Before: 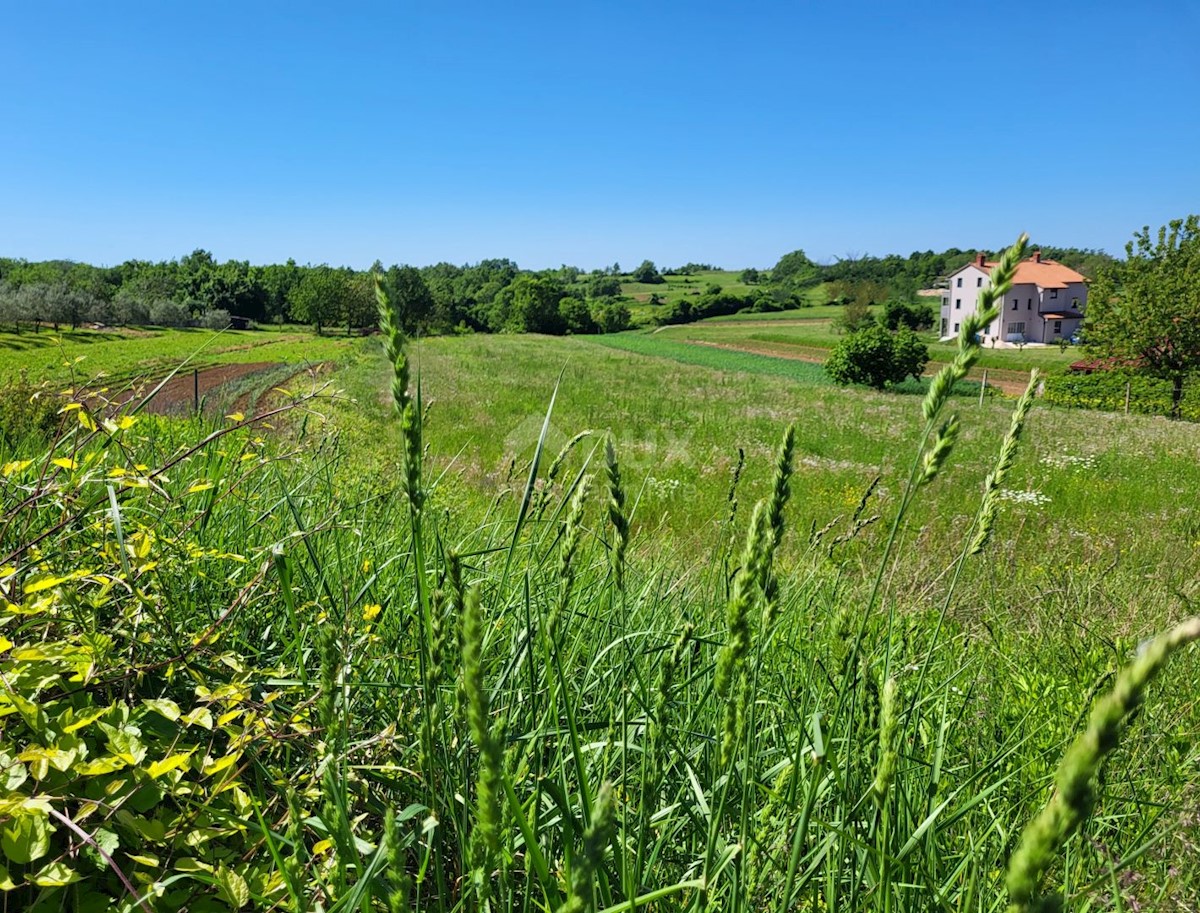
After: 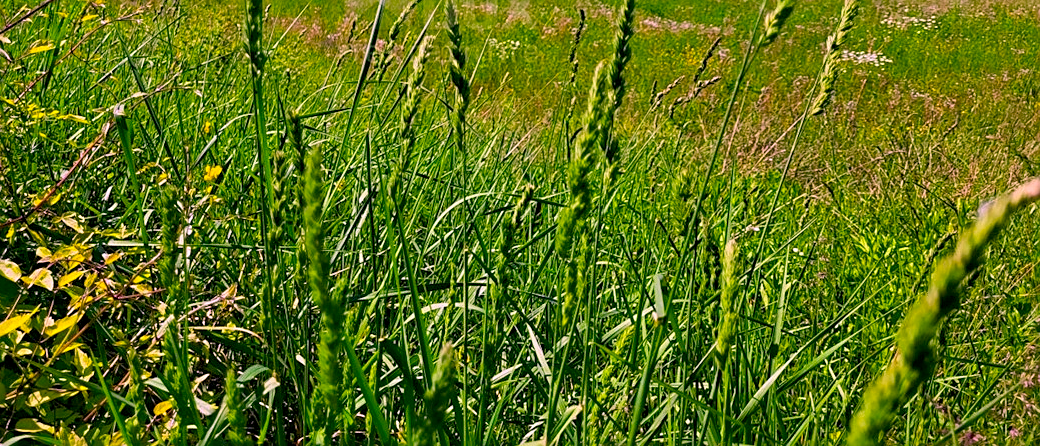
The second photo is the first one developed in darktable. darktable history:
exposure: black level correction 0.006, exposure -0.226 EV, compensate highlight preservation false
shadows and highlights: shadows -24.28, highlights 49.77, soften with gaussian
crop and rotate: left 13.306%, top 48.129%, bottom 2.928%
color correction: highlights a* 19.5, highlights b* -11.53, saturation 1.69
sharpen: radius 1.967
